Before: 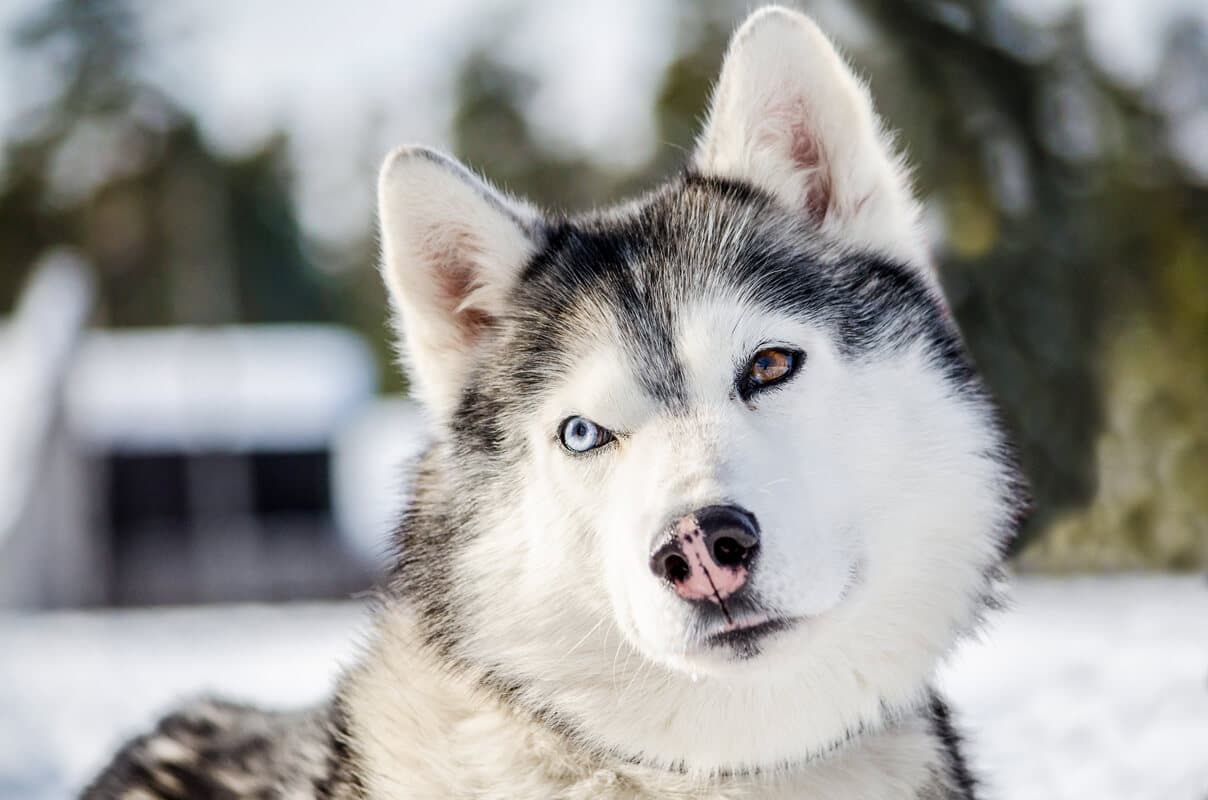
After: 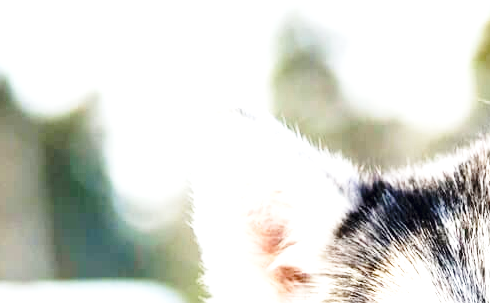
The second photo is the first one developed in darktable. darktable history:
crop: left 15.452%, top 5.459%, right 43.956%, bottom 56.62%
base curve: curves: ch0 [(0, 0) (0.028, 0.03) (0.121, 0.232) (0.46, 0.748) (0.859, 0.968) (1, 1)], preserve colors none
exposure: black level correction 0, exposure 1.55 EV, compensate exposure bias true, compensate highlight preservation false
